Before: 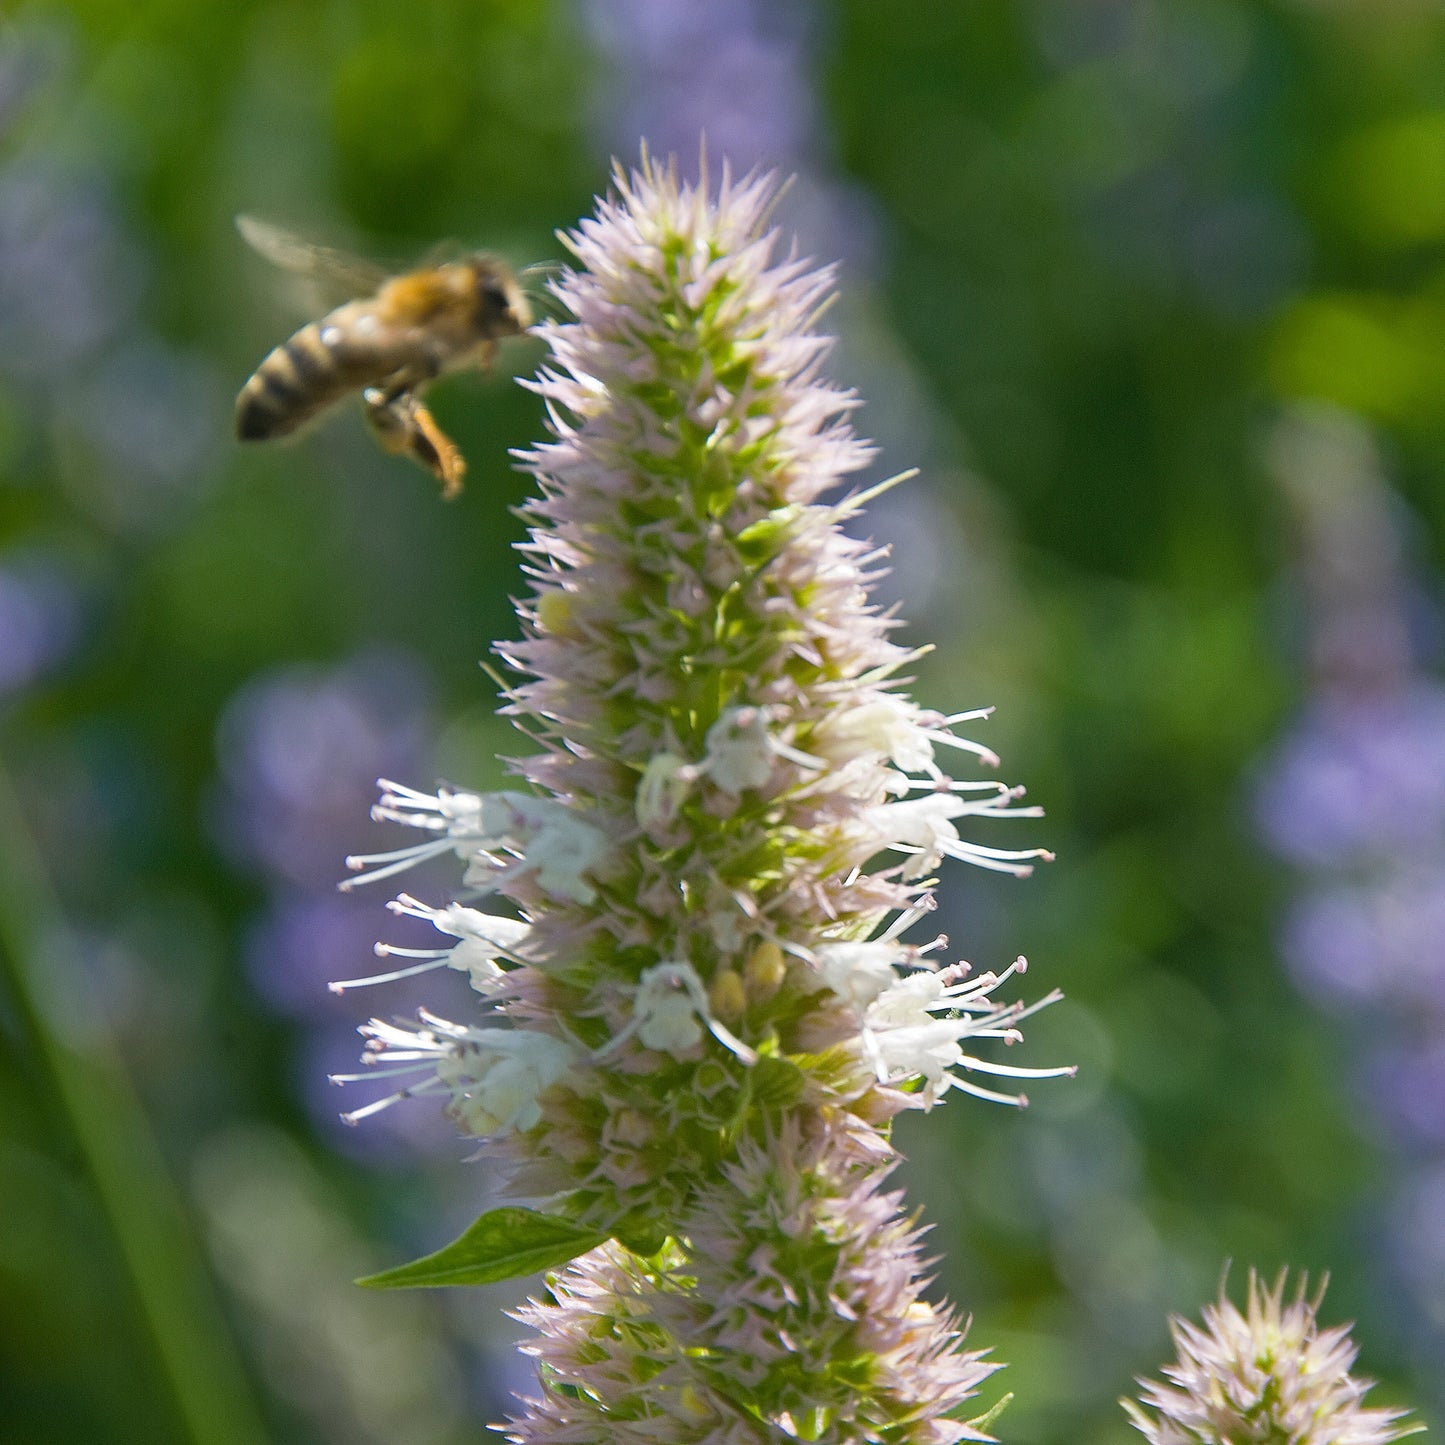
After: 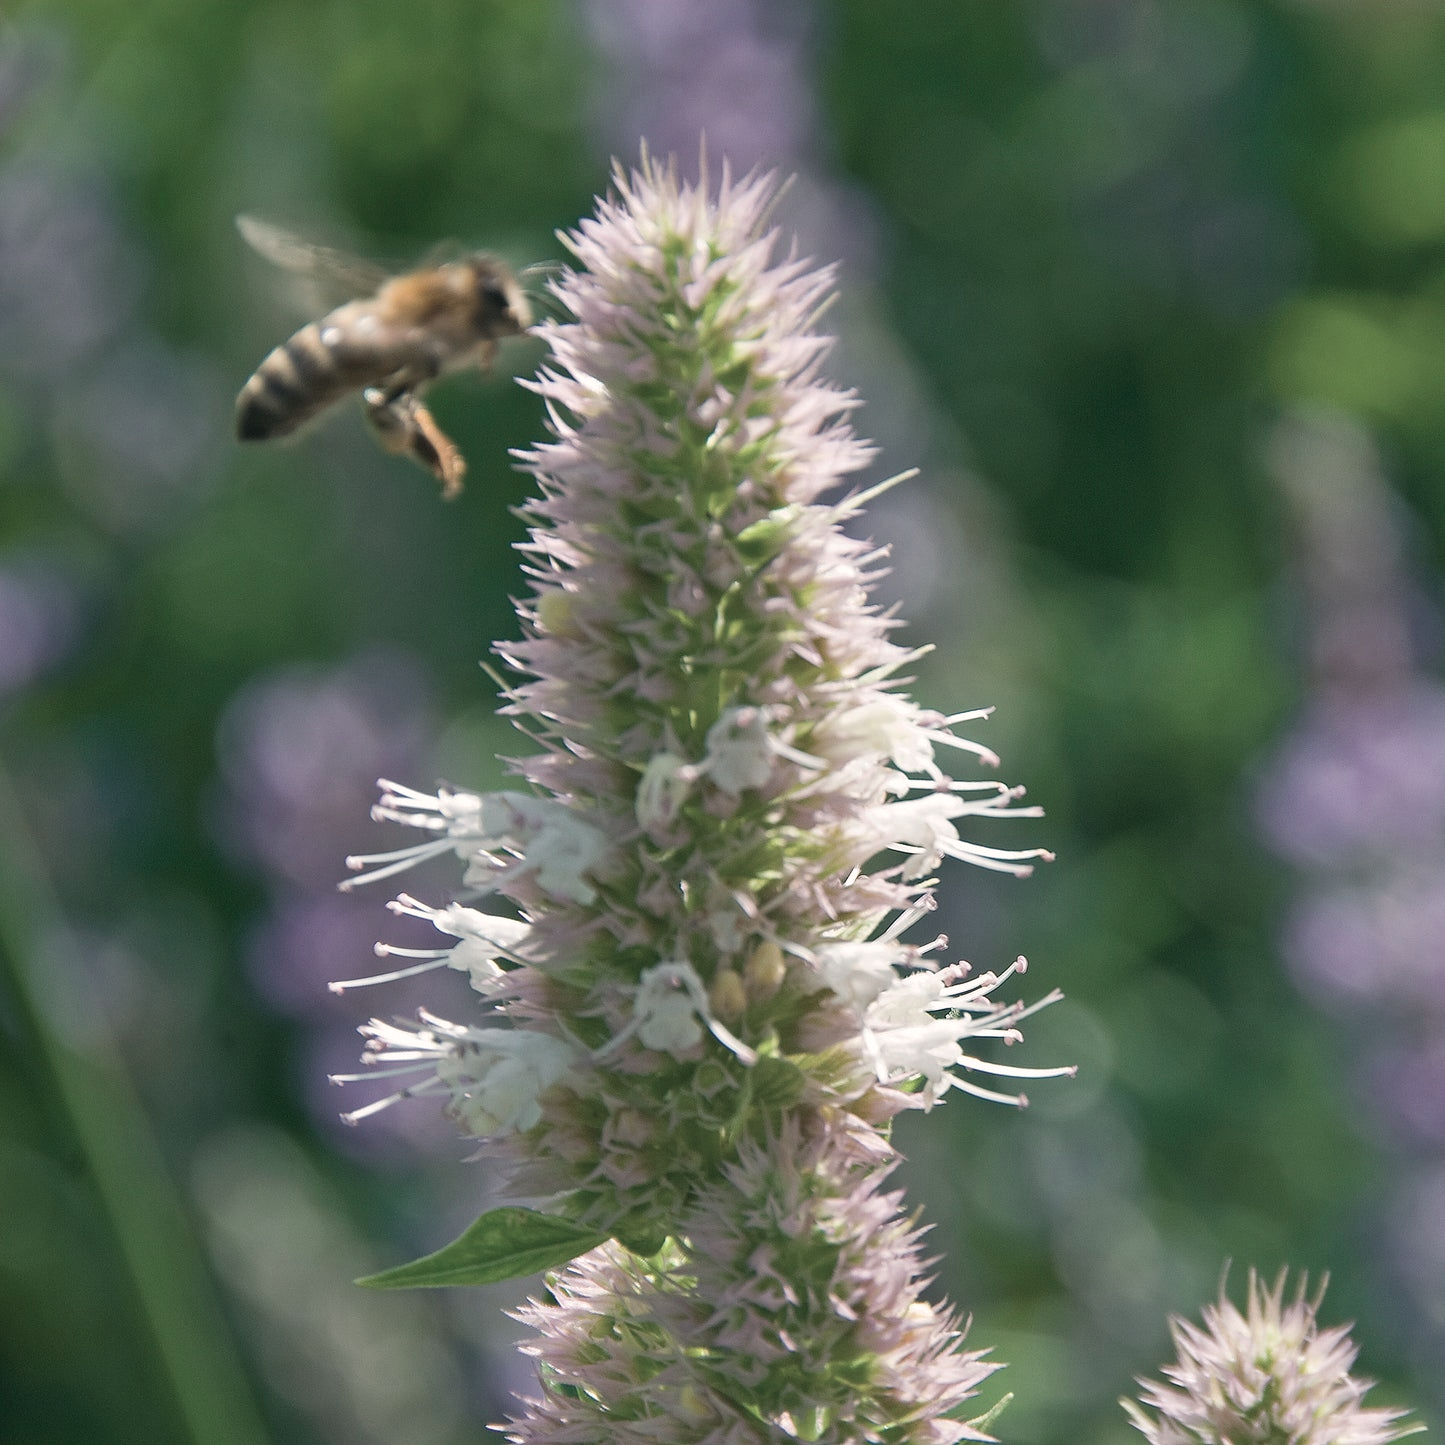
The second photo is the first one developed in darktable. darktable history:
color contrast: blue-yellow contrast 0.62
color correction: highlights a* 2.75, highlights b* 5, shadows a* -2.04, shadows b* -4.84, saturation 0.8
